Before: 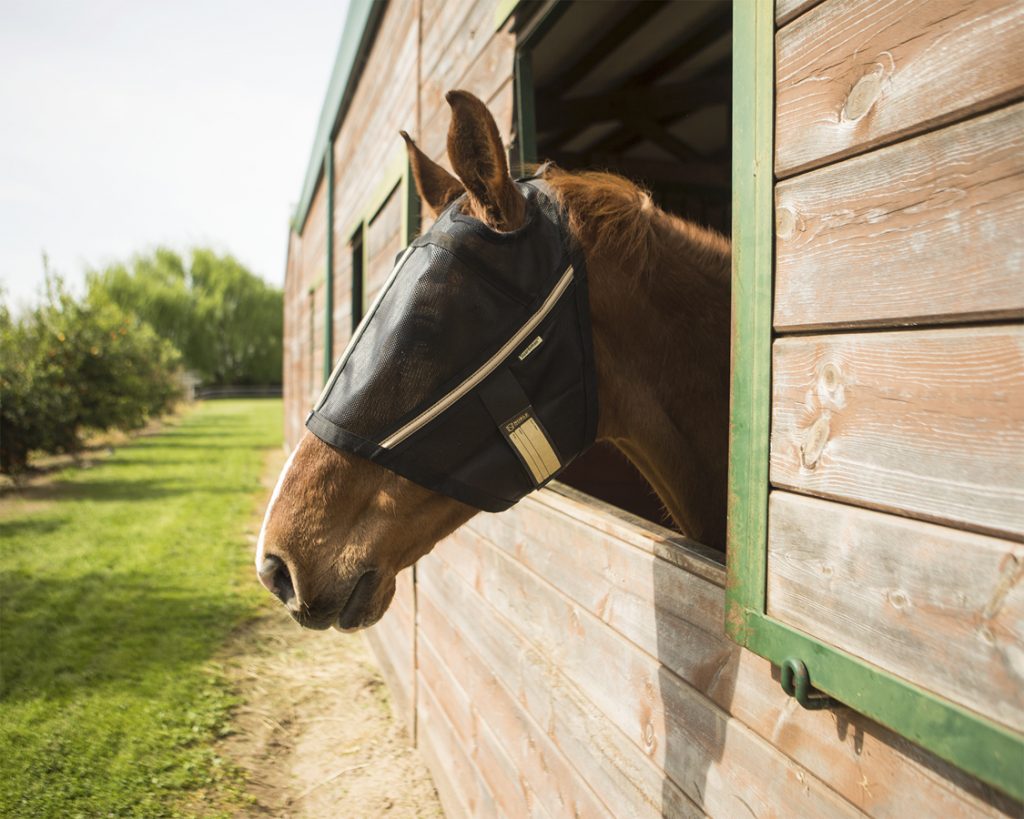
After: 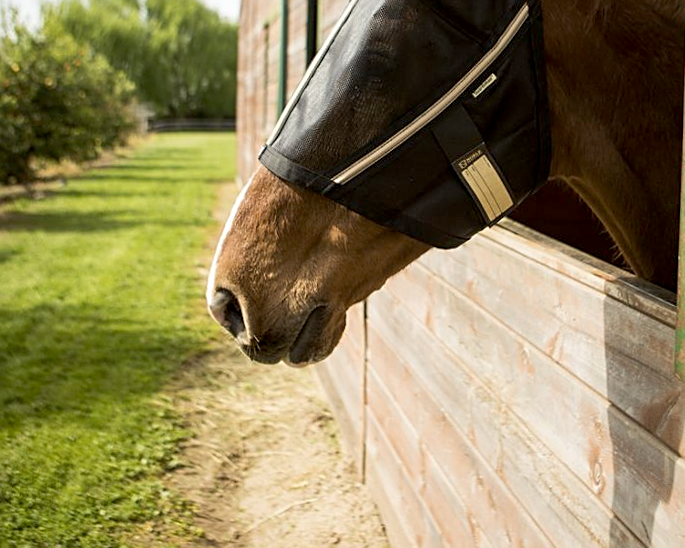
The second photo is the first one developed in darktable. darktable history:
exposure: black level correction 0.01, exposure 0.014 EV, compensate highlight preservation false
crop and rotate: angle -0.82°, left 3.85%, top 31.828%, right 27.992%
sharpen: on, module defaults
